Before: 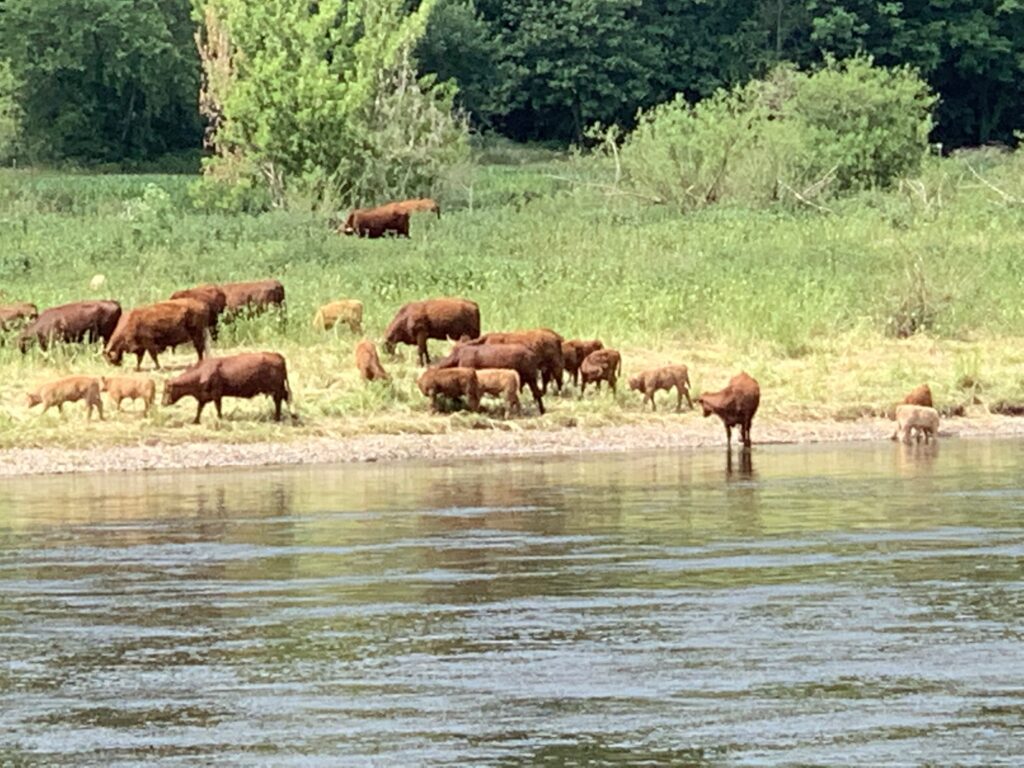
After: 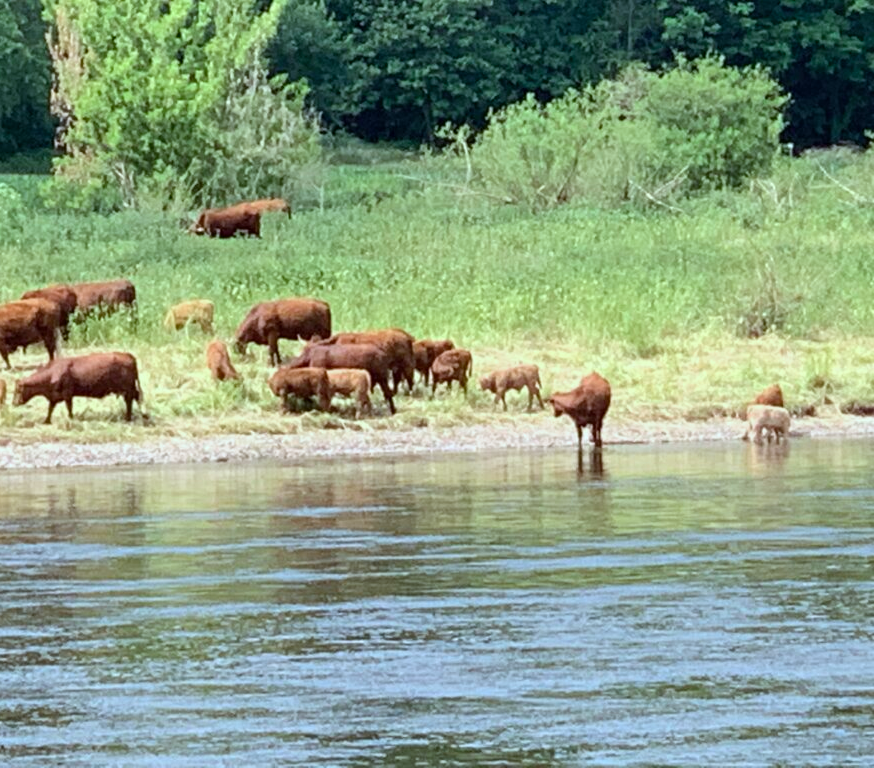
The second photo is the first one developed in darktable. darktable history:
white balance: red 0.924, blue 1.095
crop and rotate: left 14.584%
